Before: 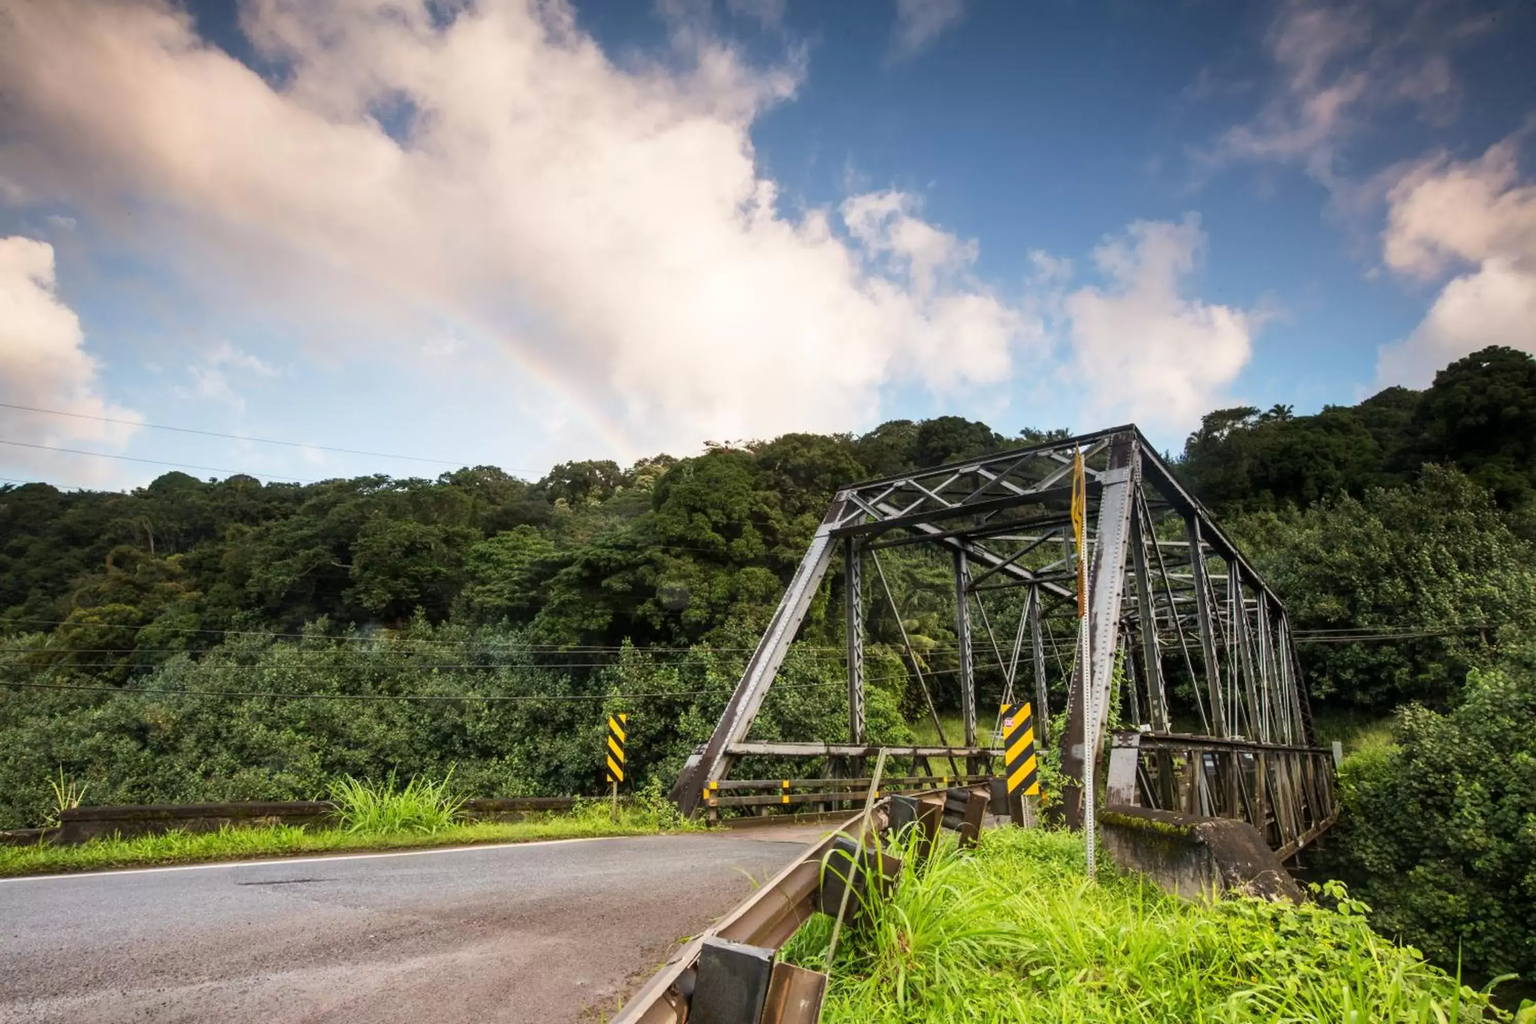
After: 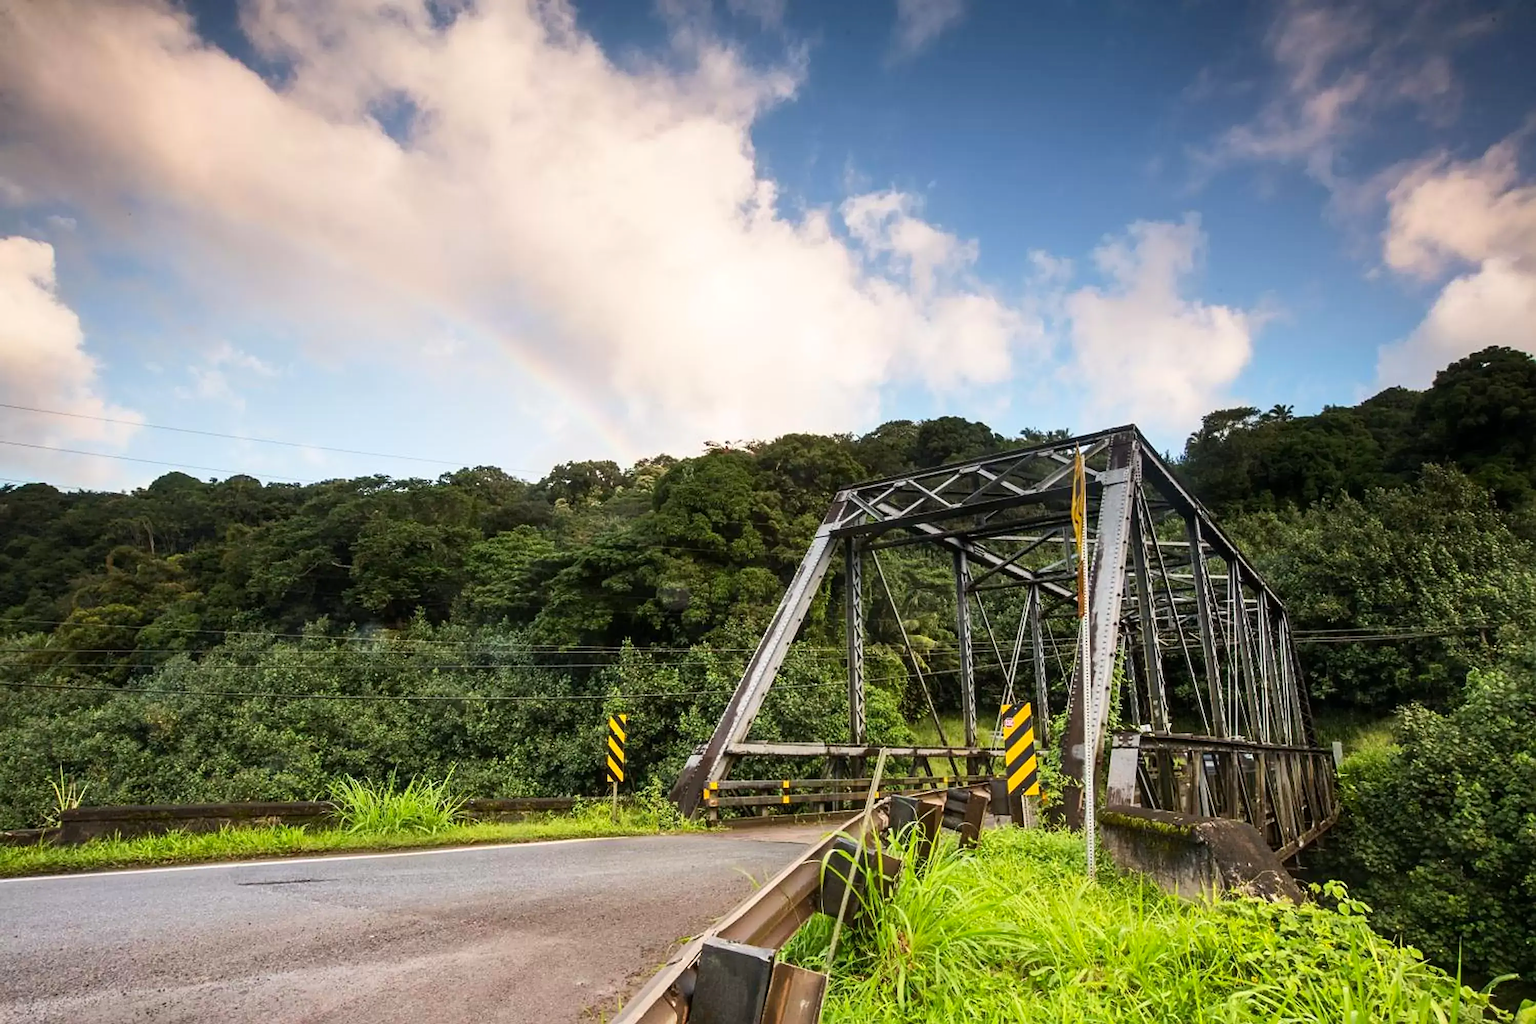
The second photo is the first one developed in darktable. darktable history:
sharpen: on, module defaults
contrast brightness saturation: contrast 0.105, brightness 0.027, saturation 0.093
